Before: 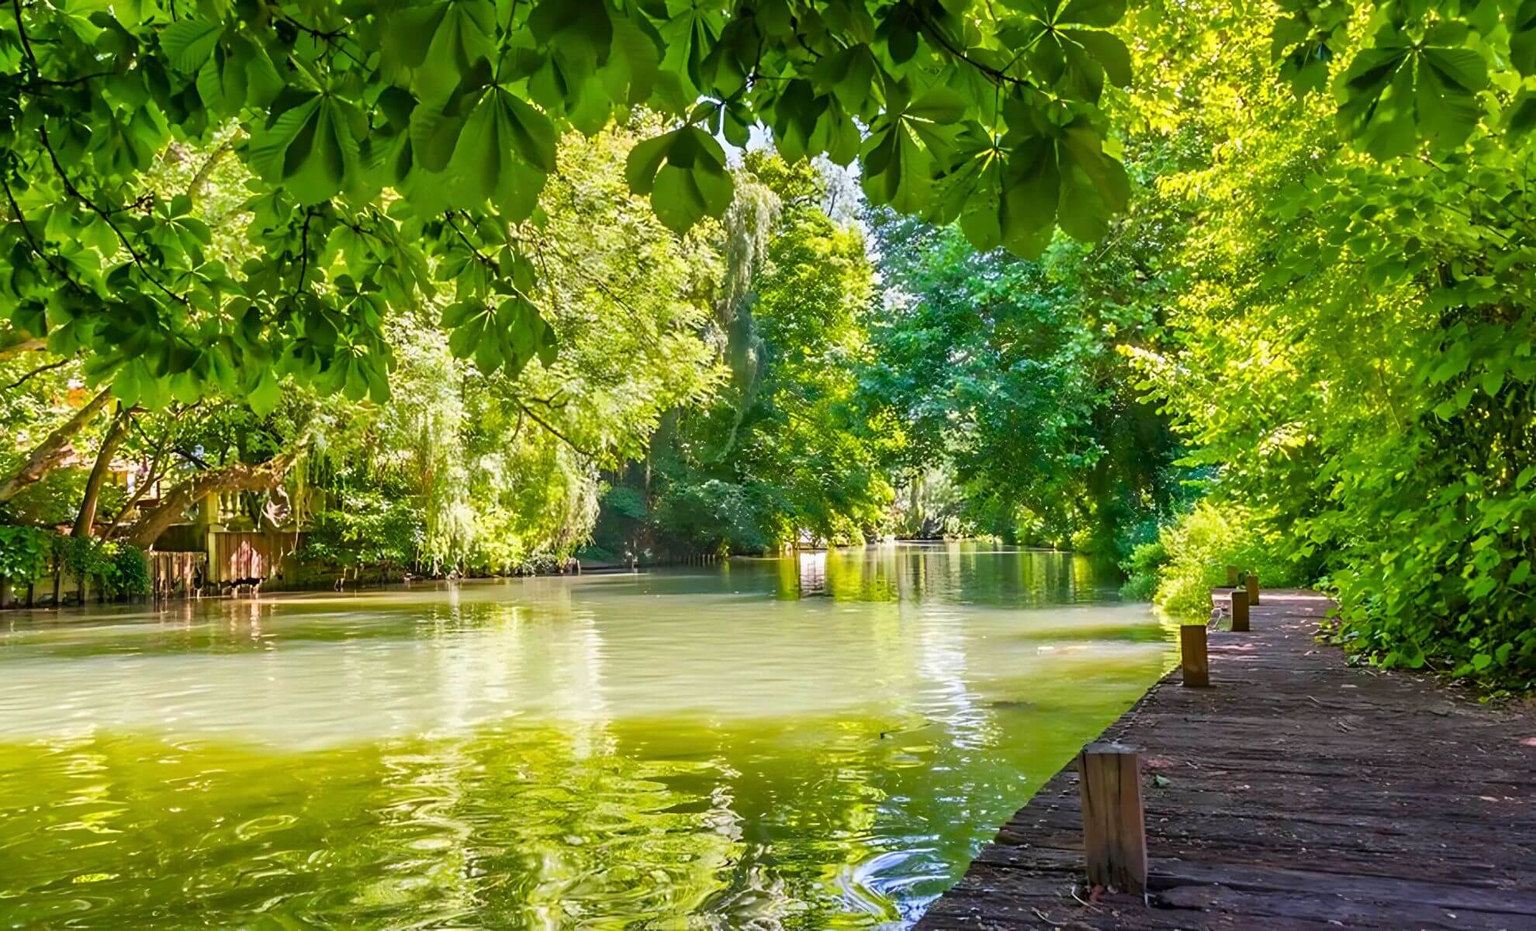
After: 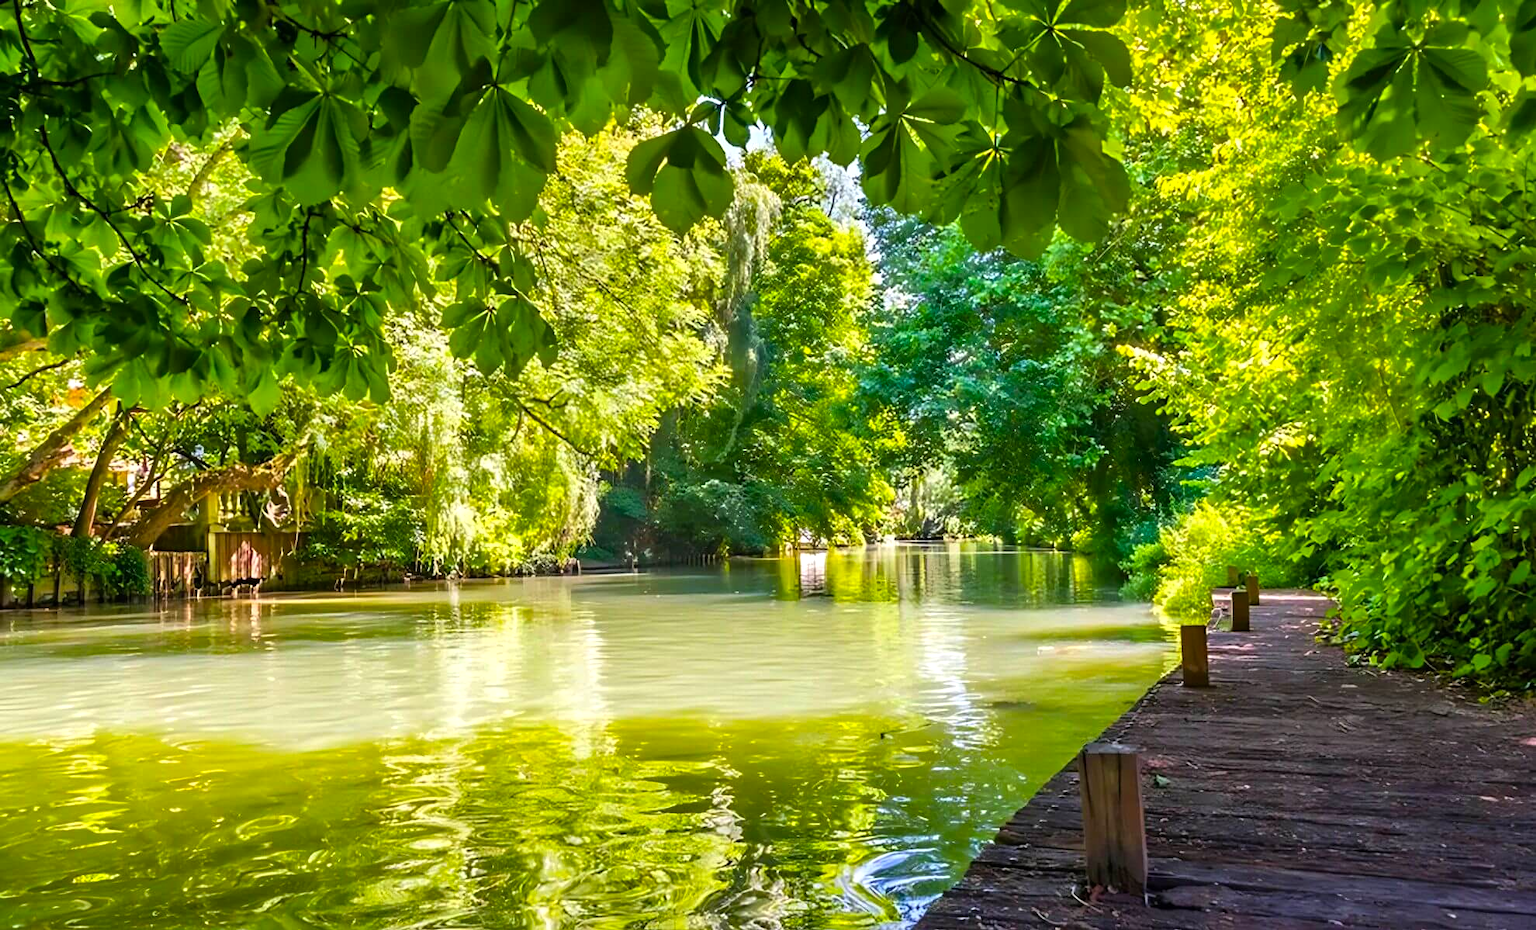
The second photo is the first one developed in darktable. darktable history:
color balance rgb: perceptual saturation grading › global saturation -0.129%, global vibrance 30.36%, contrast 10.486%
